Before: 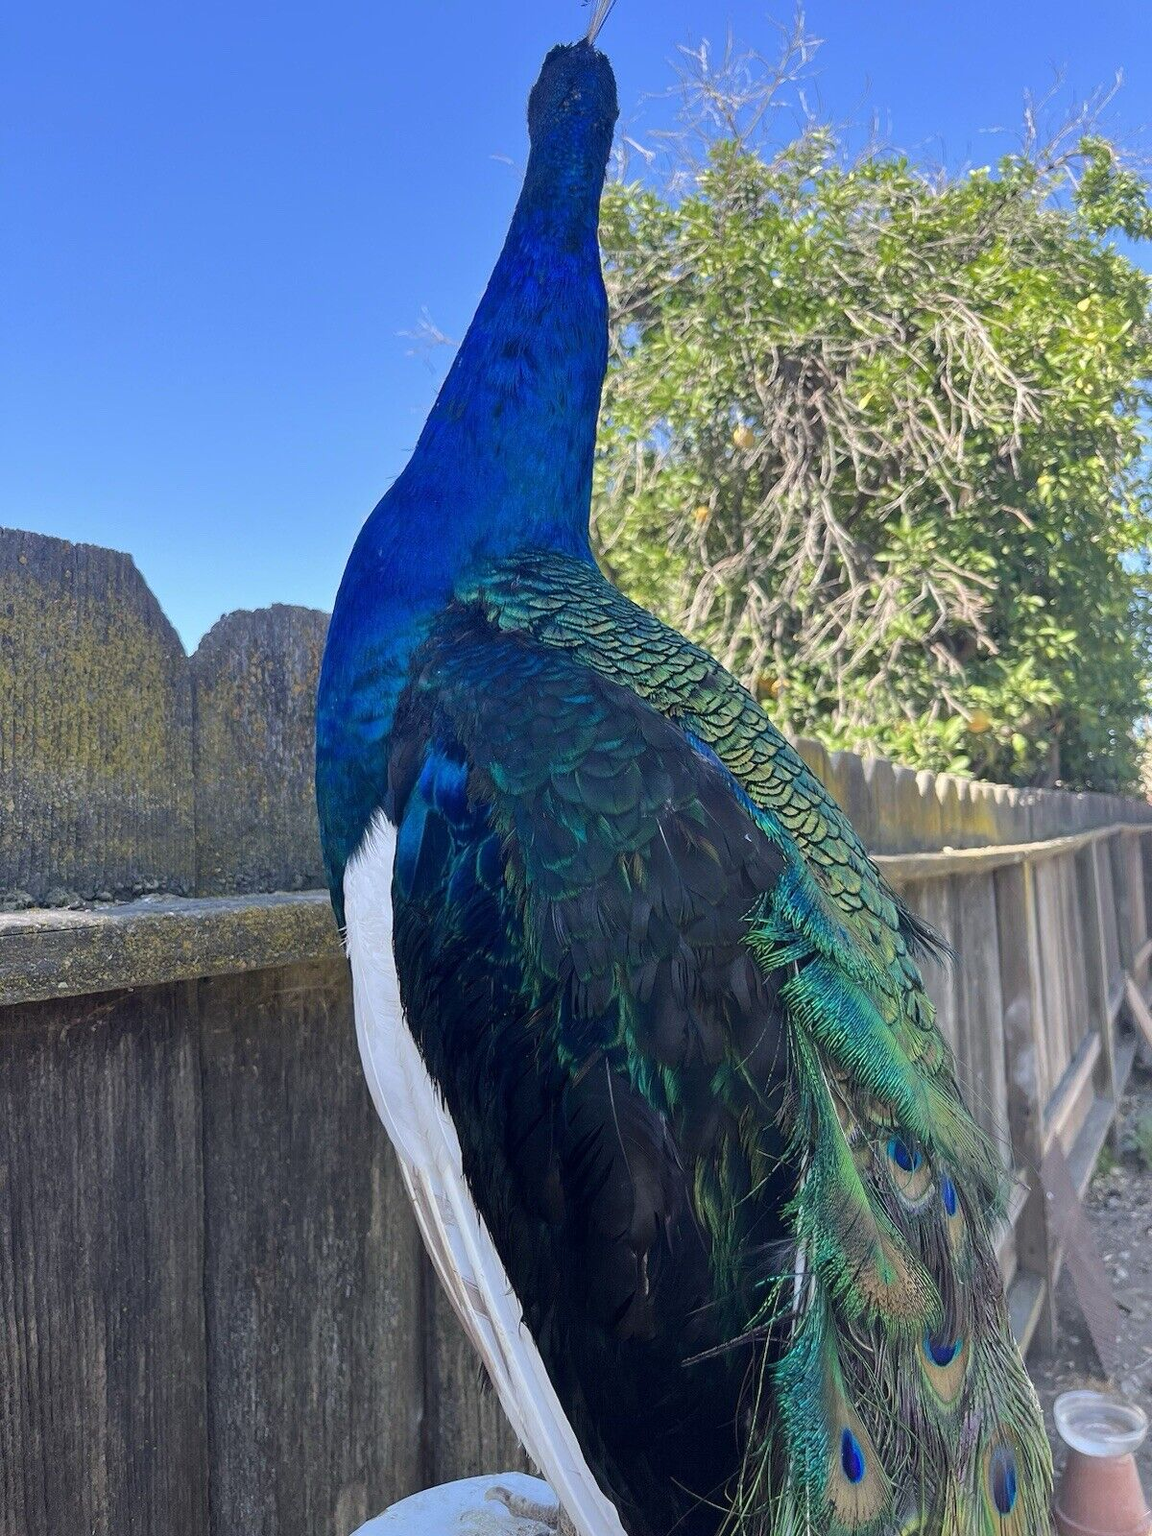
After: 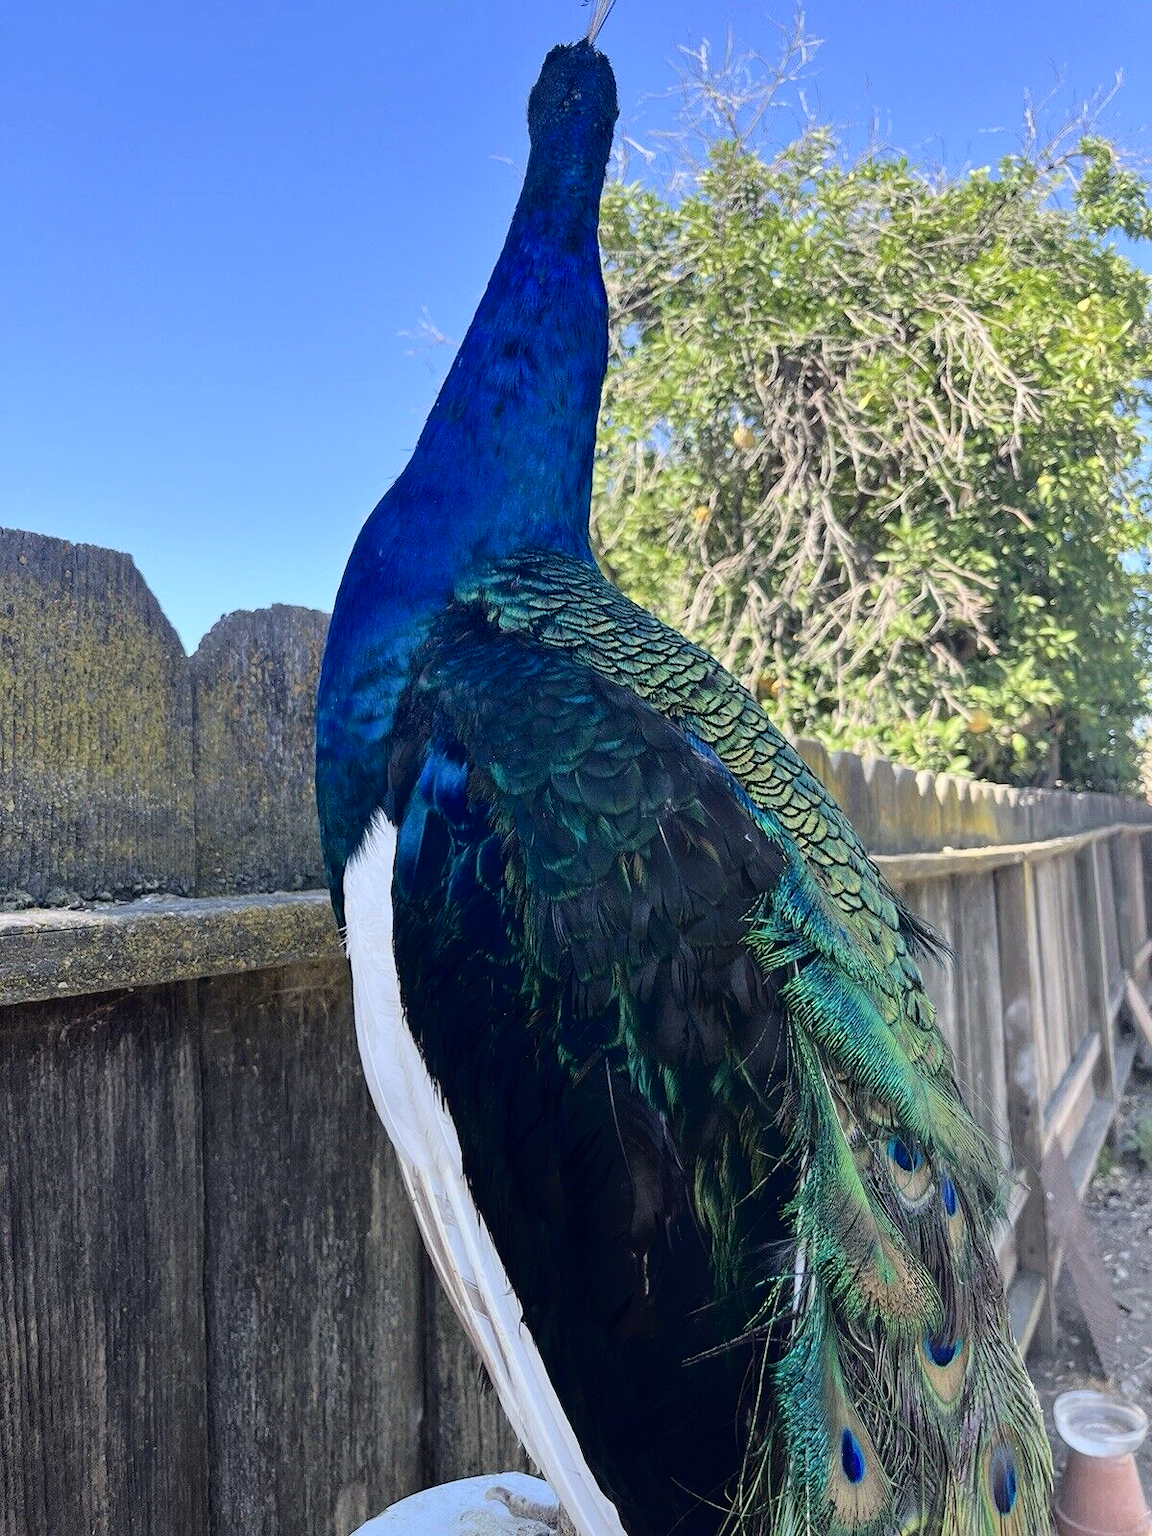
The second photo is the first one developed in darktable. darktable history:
tone curve: curves: ch0 [(0, 0) (0.003, 0.007) (0.011, 0.01) (0.025, 0.018) (0.044, 0.028) (0.069, 0.034) (0.1, 0.04) (0.136, 0.051) (0.177, 0.104) (0.224, 0.161) (0.277, 0.234) (0.335, 0.316) (0.399, 0.41) (0.468, 0.487) (0.543, 0.577) (0.623, 0.679) (0.709, 0.769) (0.801, 0.854) (0.898, 0.922) (1, 1)], color space Lab, independent channels, preserve colors none
